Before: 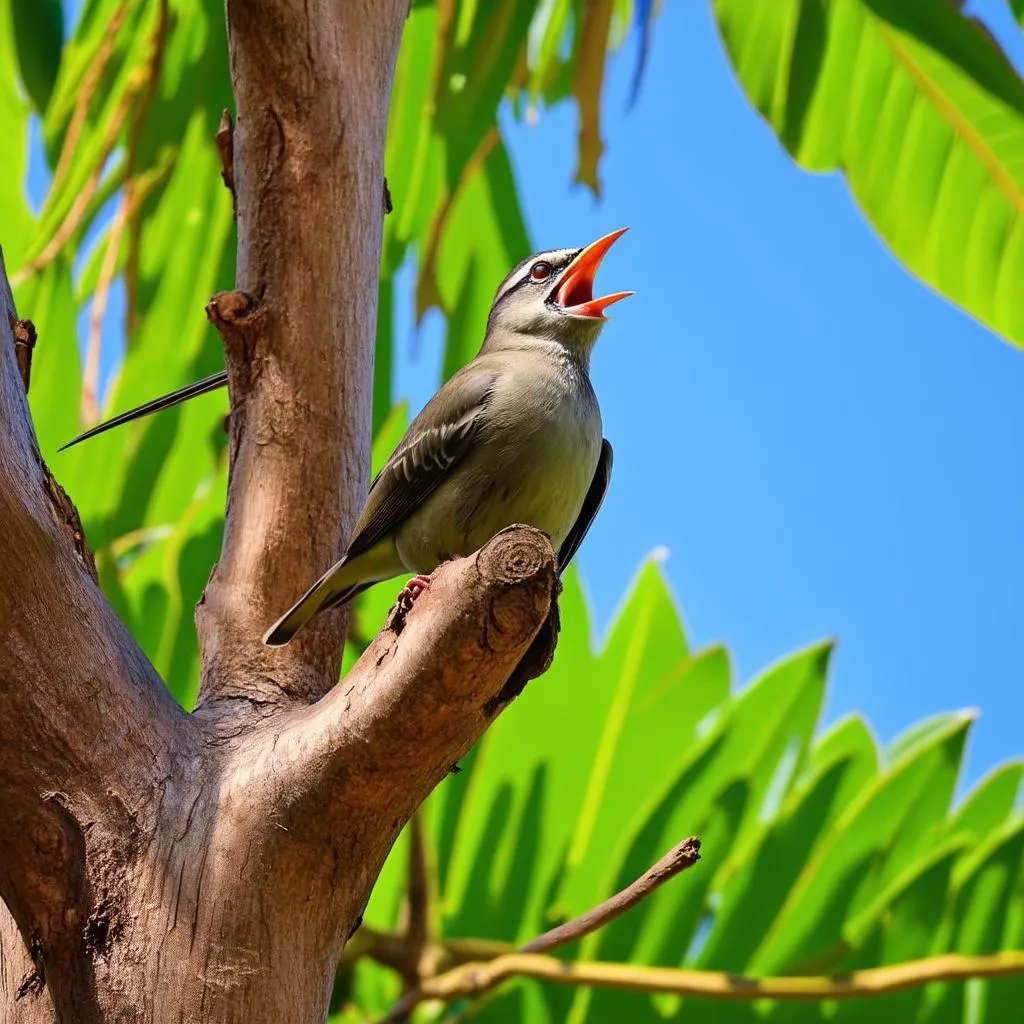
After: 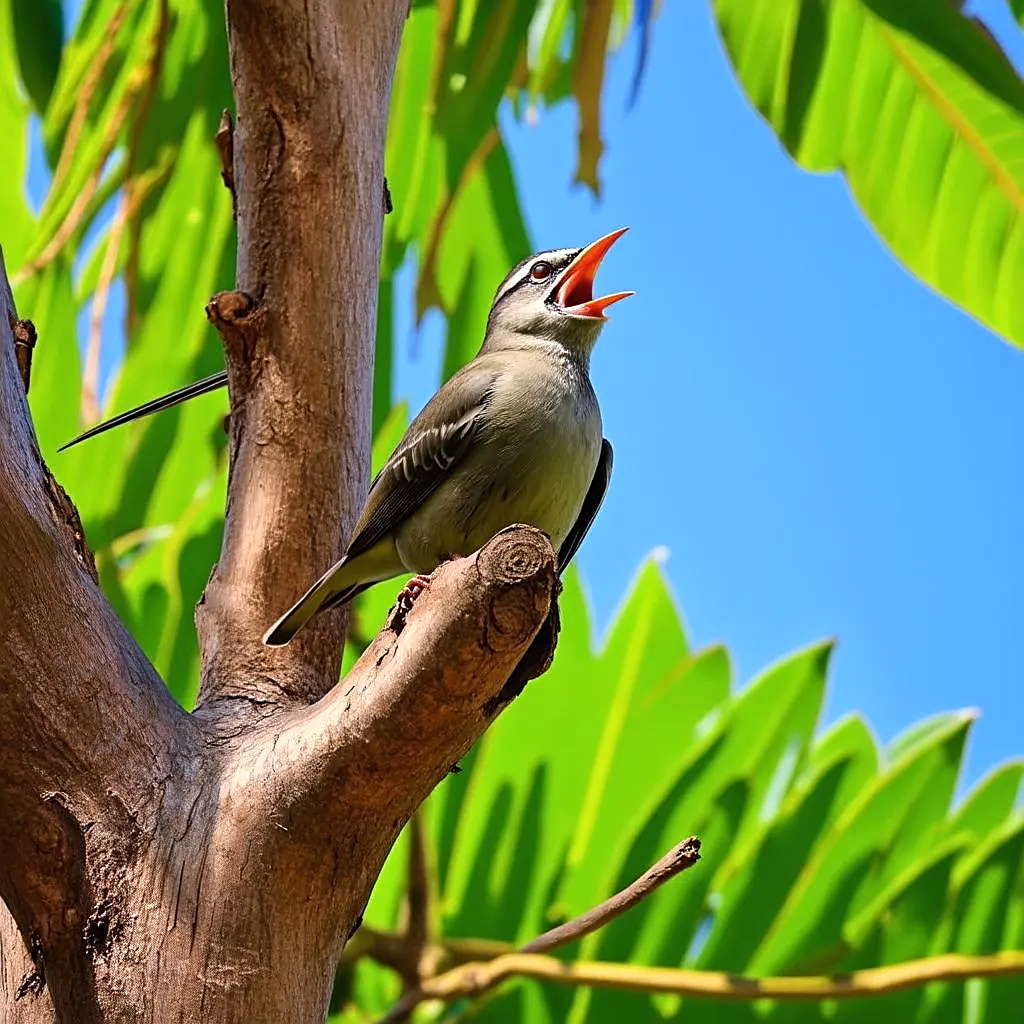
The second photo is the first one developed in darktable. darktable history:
sharpen: on, module defaults
color balance rgb: shadows lift › luminance -10%, highlights gain › luminance 10%, saturation formula JzAzBz (2021)
